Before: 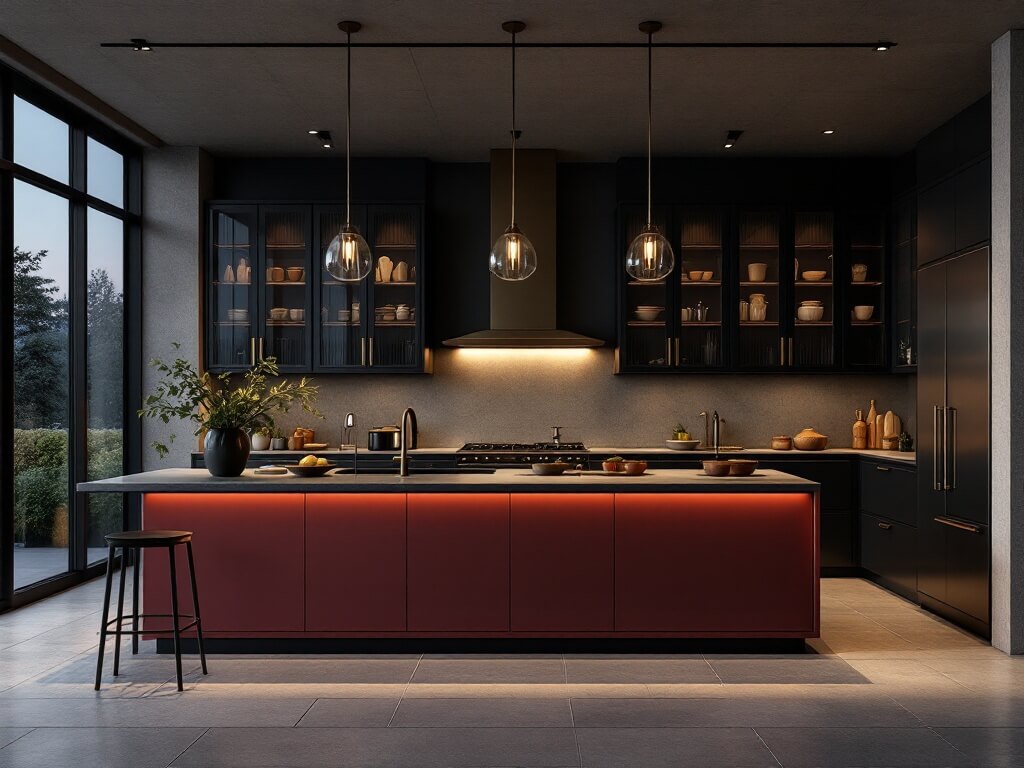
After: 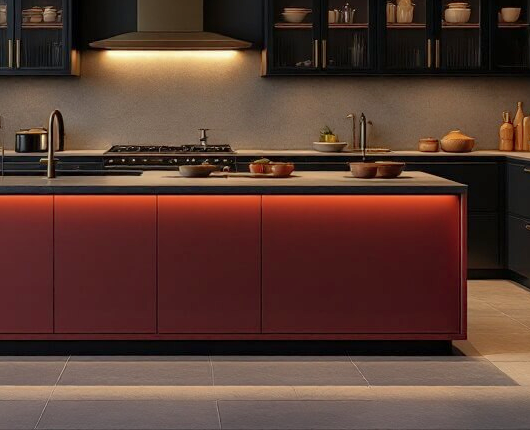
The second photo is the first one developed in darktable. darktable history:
crop: left 34.479%, top 38.822%, right 13.718%, bottom 5.172%
shadows and highlights: on, module defaults
